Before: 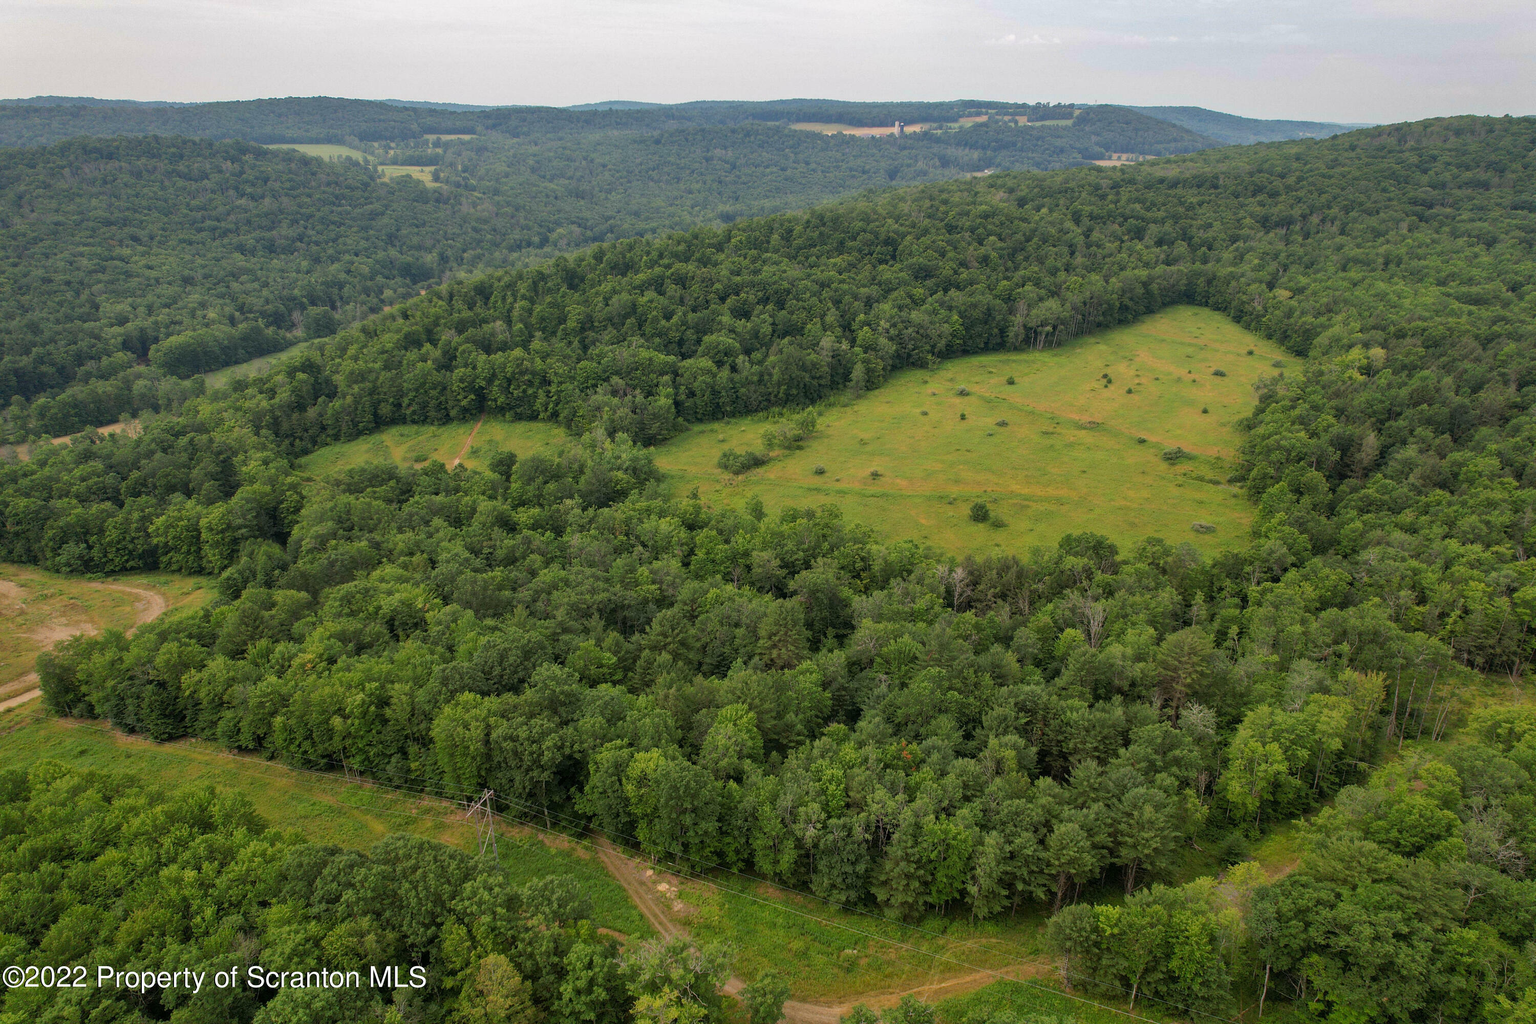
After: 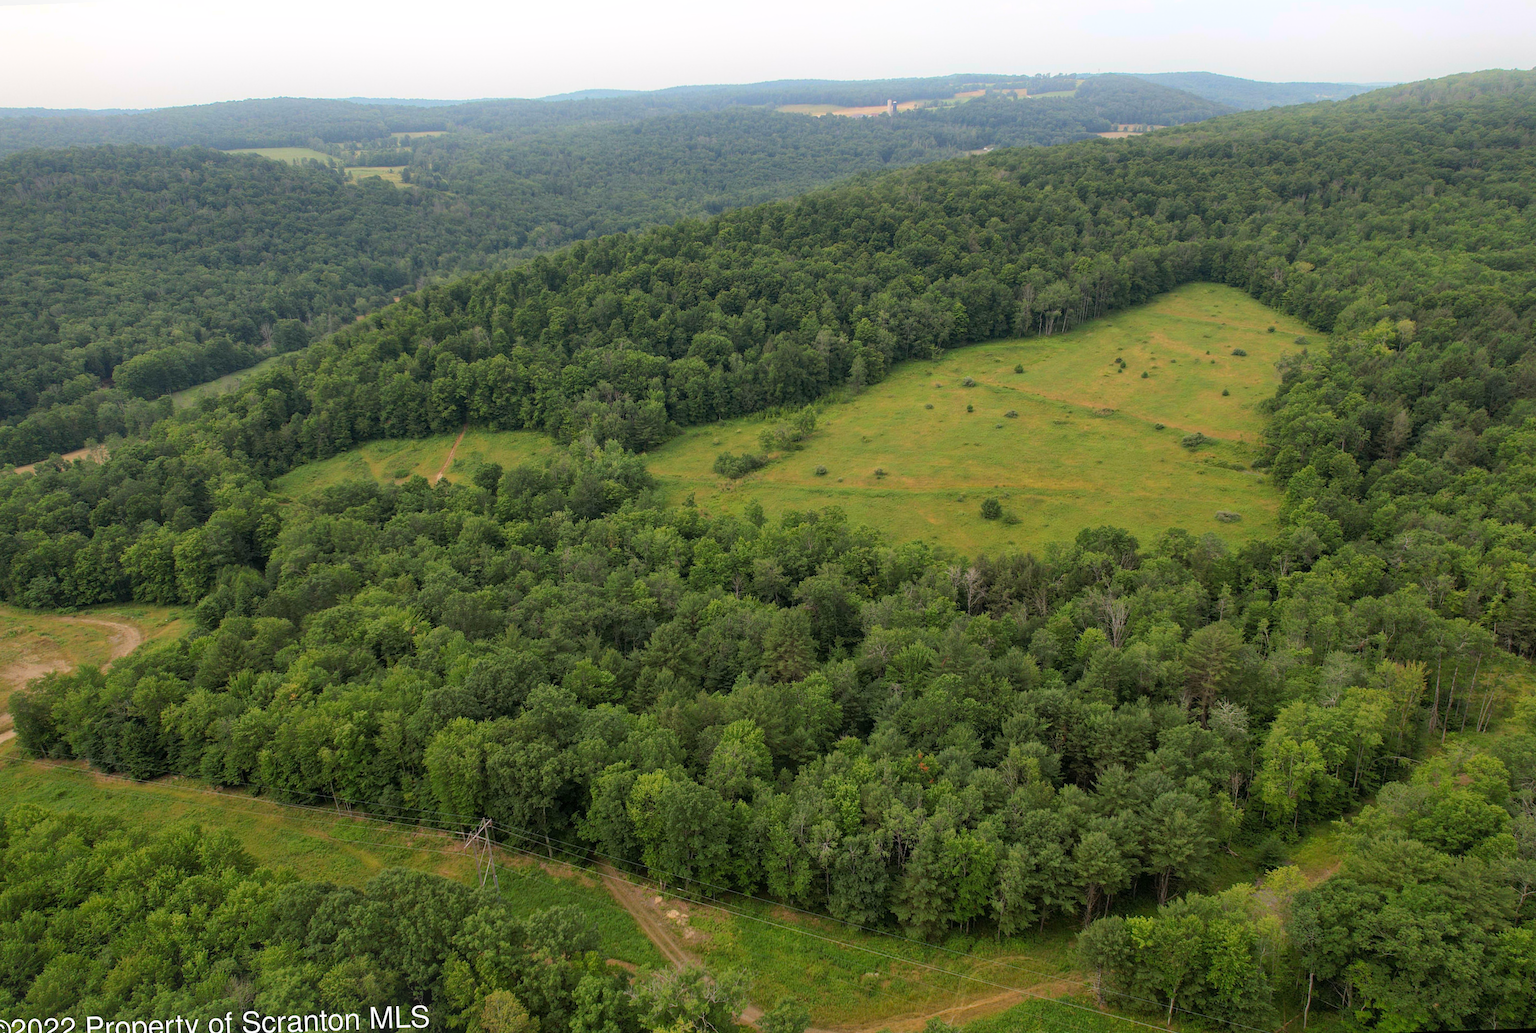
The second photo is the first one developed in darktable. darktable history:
rotate and perspective: rotation -2.12°, lens shift (vertical) 0.009, lens shift (horizontal) -0.008, automatic cropping original format, crop left 0.036, crop right 0.964, crop top 0.05, crop bottom 0.959
bloom: on, module defaults
